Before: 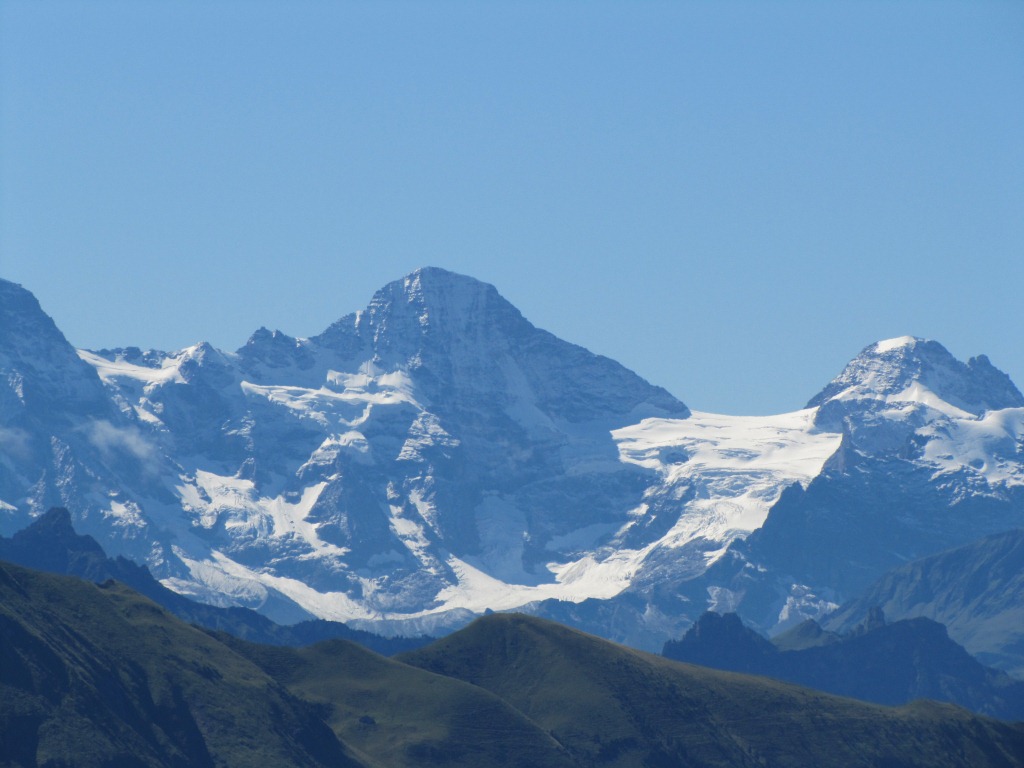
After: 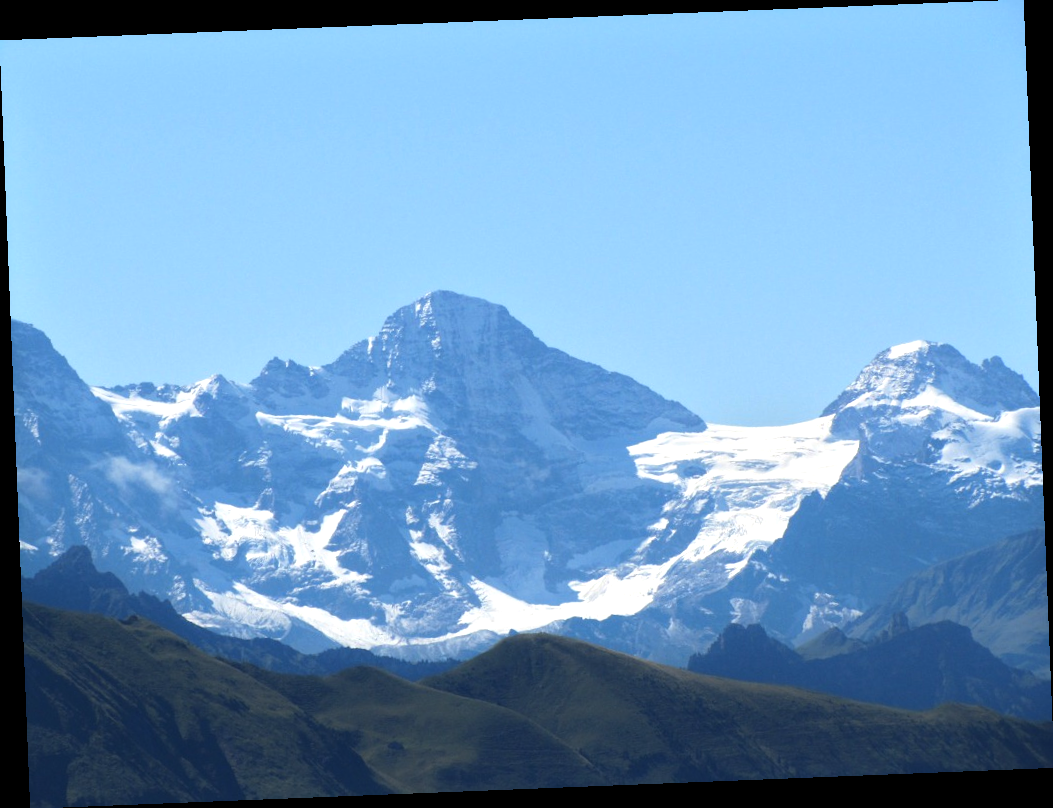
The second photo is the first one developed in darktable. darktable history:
rotate and perspective: rotation -2.29°, automatic cropping off
tone equalizer: -8 EV 0.001 EV, -7 EV -0.002 EV, -6 EV 0.002 EV, -5 EV -0.03 EV, -4 EV -0.116 EV, -3 EV -0.169 EV, -2 EV 0.24 EV, -1 EV 0.702 EV, +0 EV 0.493 EV
